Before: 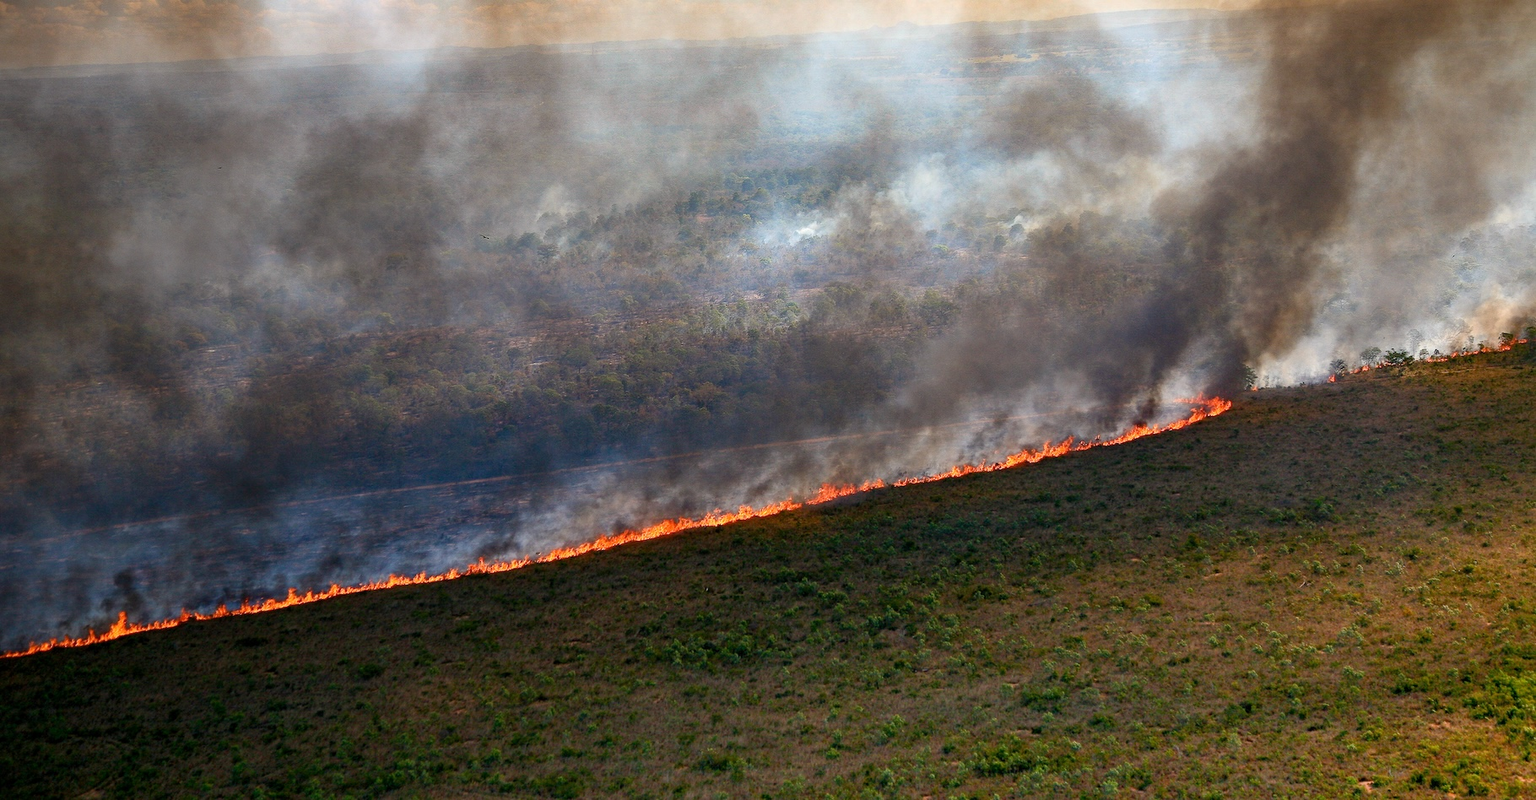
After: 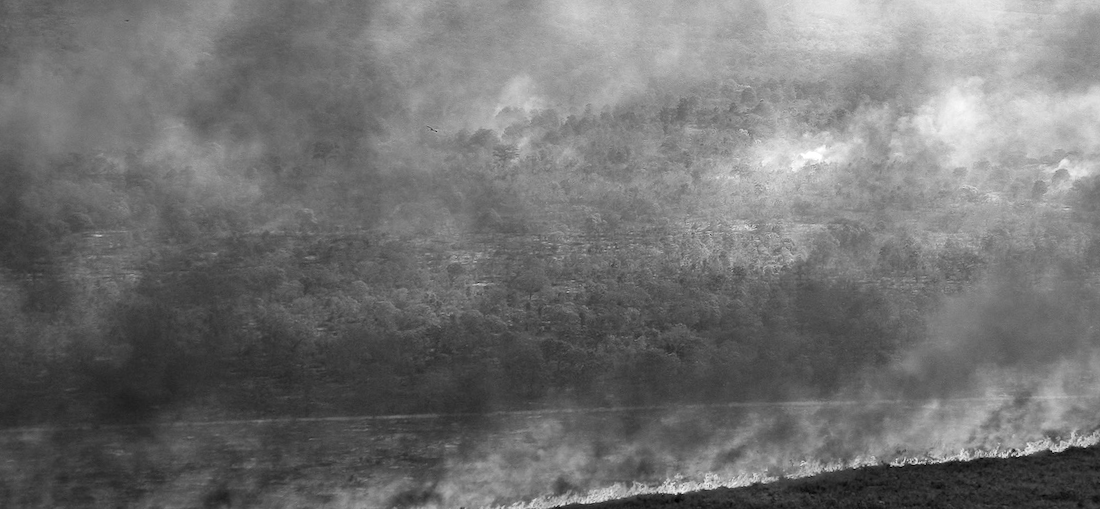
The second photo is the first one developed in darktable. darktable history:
color correction: highlights a* 0.003, highlights b* -0.283
exposure: exposure 0.29 EV, compensate highlight preservation false
monochrome: on, module defaults
crop and rotate: angle -4.99°, left 2.122%, top 6.945%, right 27.566%, bottom 30.519%
